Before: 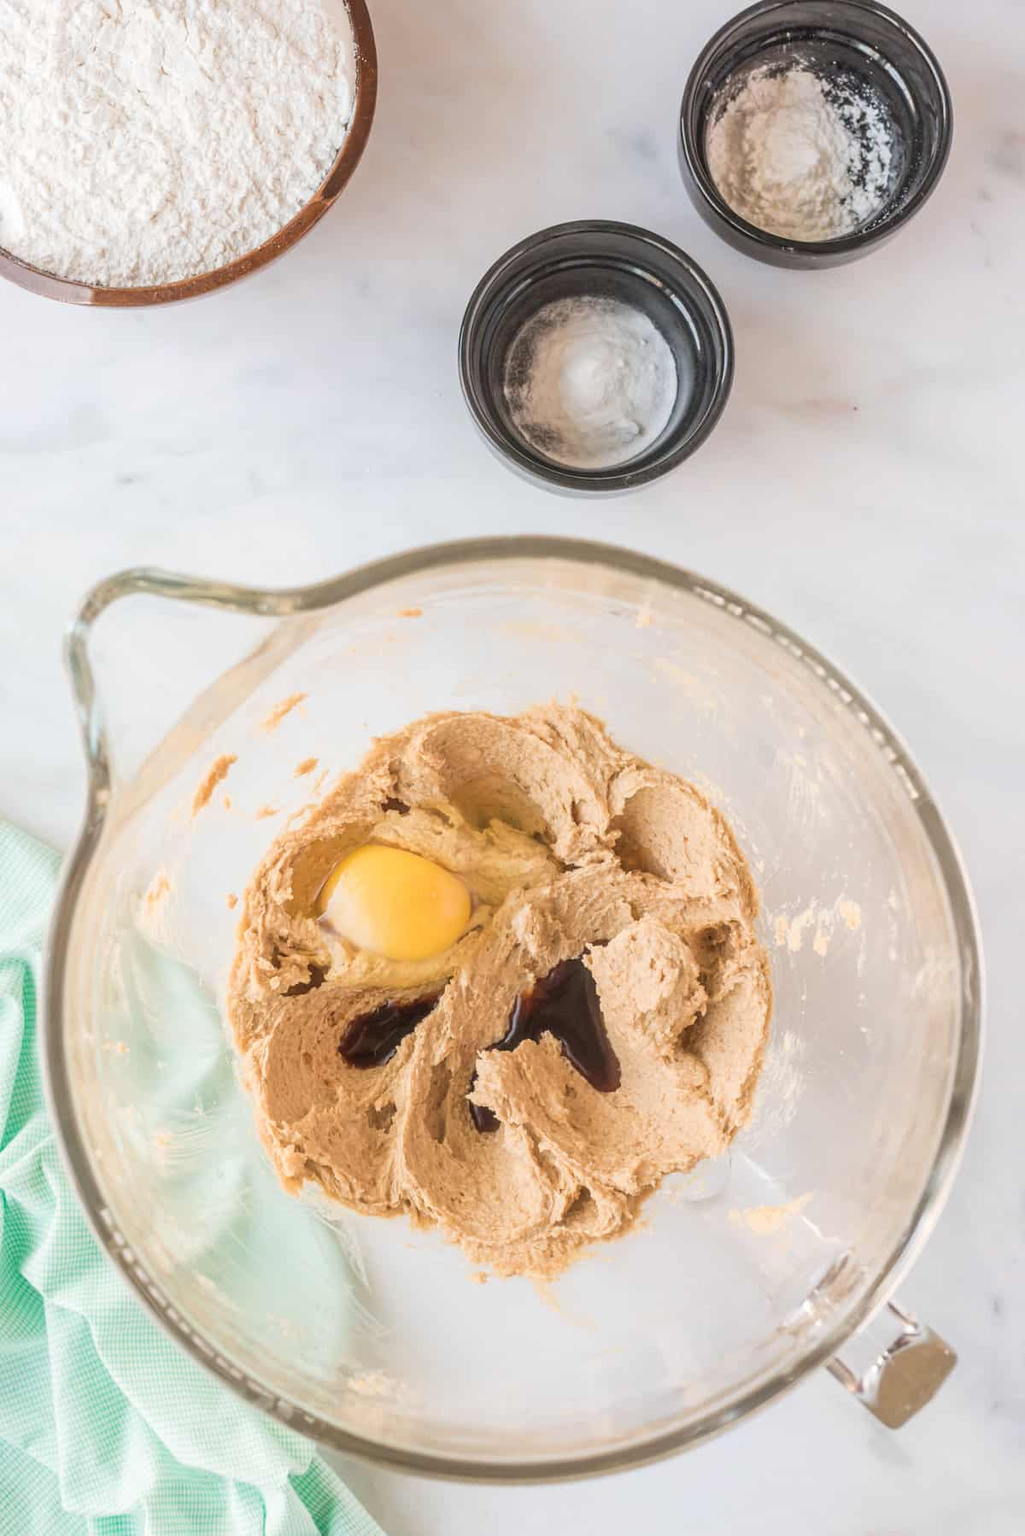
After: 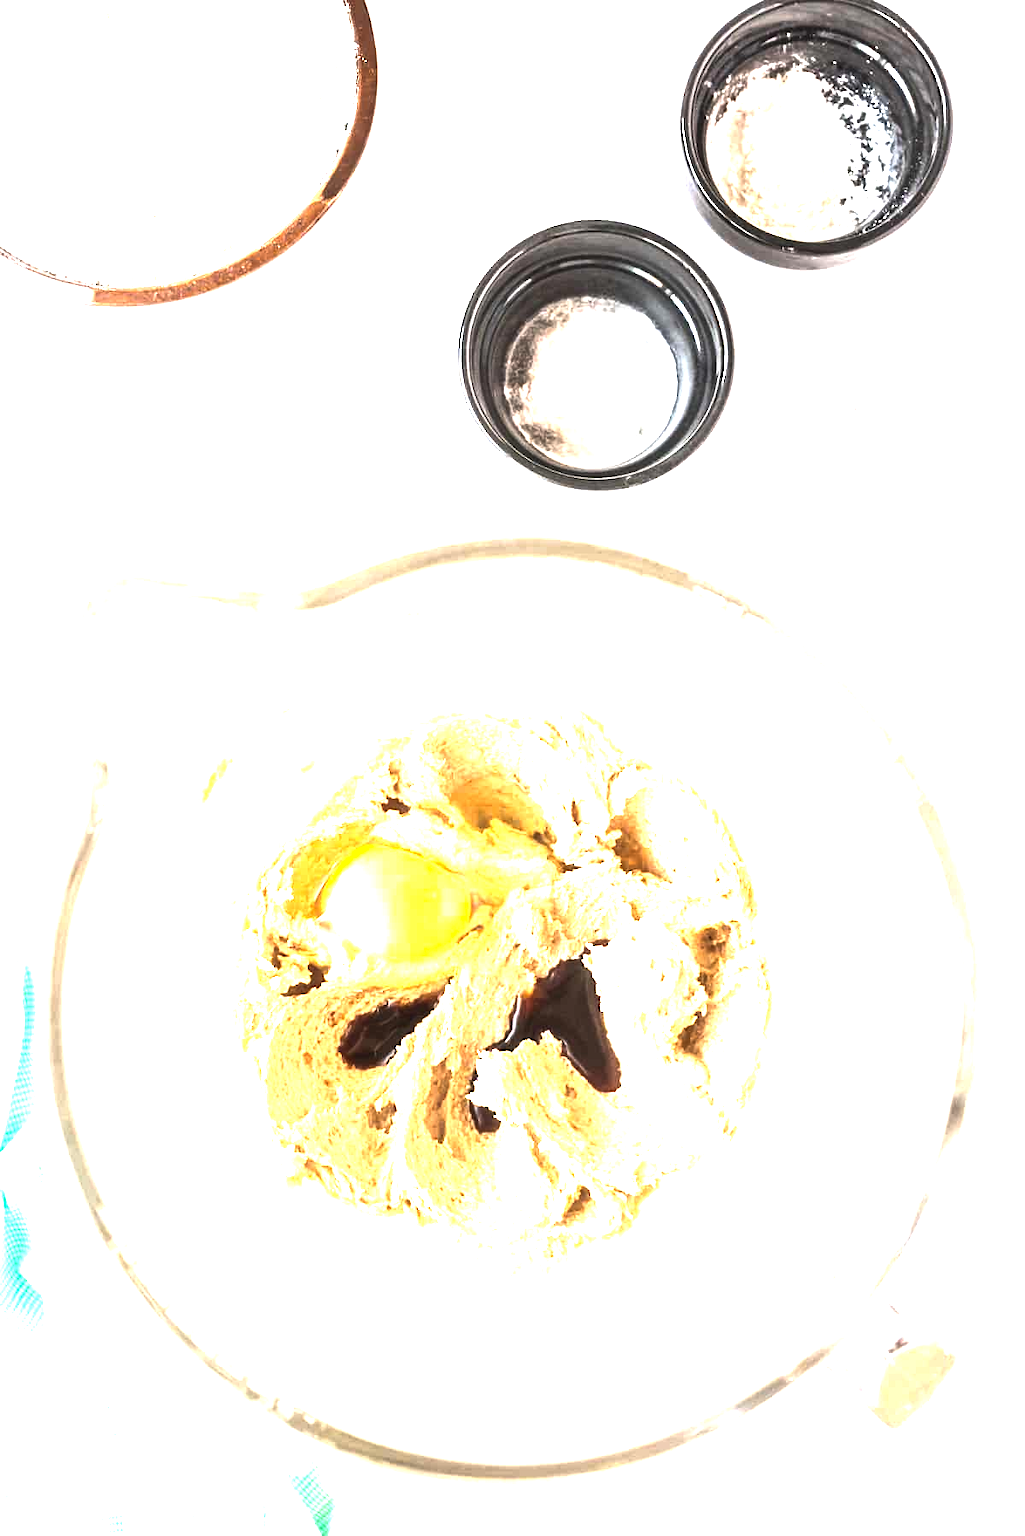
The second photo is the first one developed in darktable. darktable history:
color balance rgb: perceptual saturation grading › global saturation -0.052%, perceptual brilliance grading › global brilliance 30.736%, perceptual brilliance grading › highlights 50.257%, perceptual brilliance grading › mid-tones 49.068%, perceptual brilliance grading › shadows -21.784%, global vibrance -24.764%
